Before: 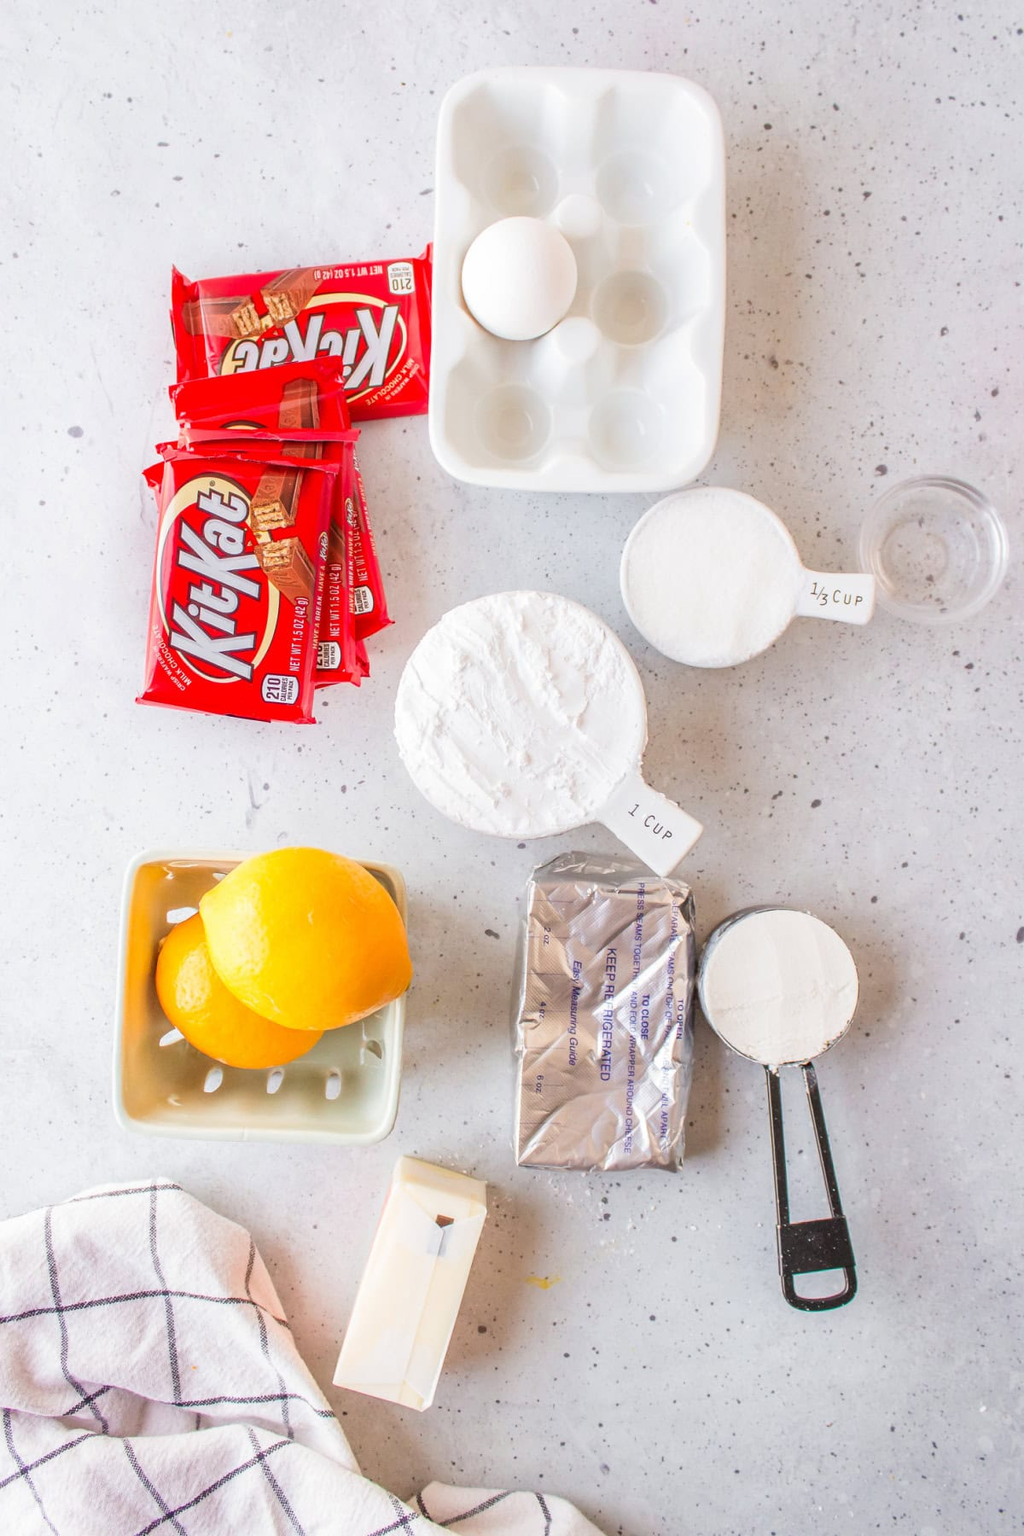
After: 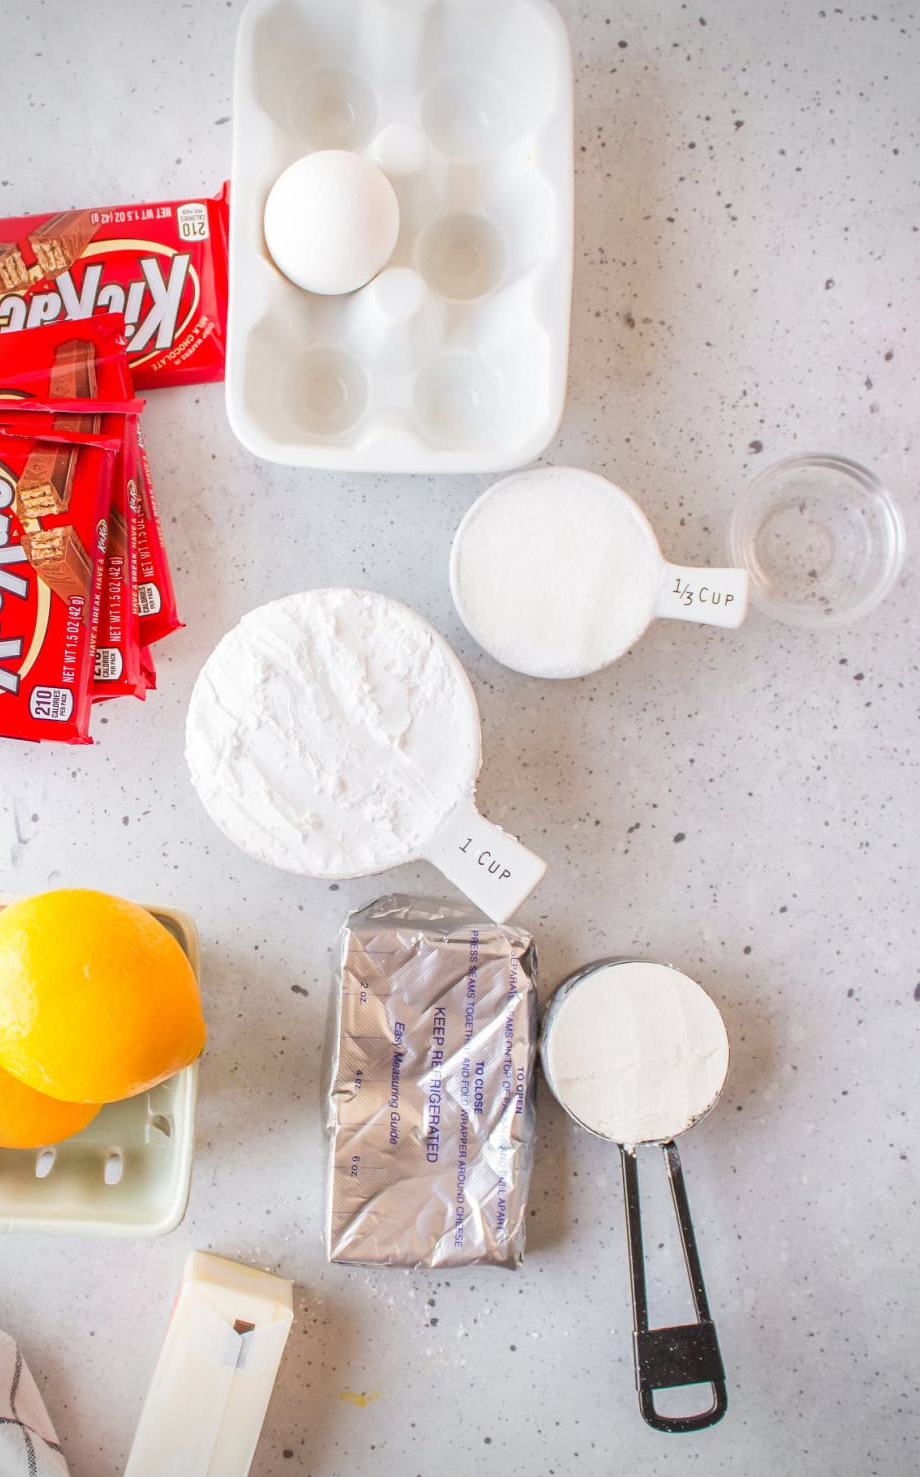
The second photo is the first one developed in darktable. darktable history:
vignetting: on, module defaults
crop: left 23.095%, top 5.827%, bottom 11.854%
